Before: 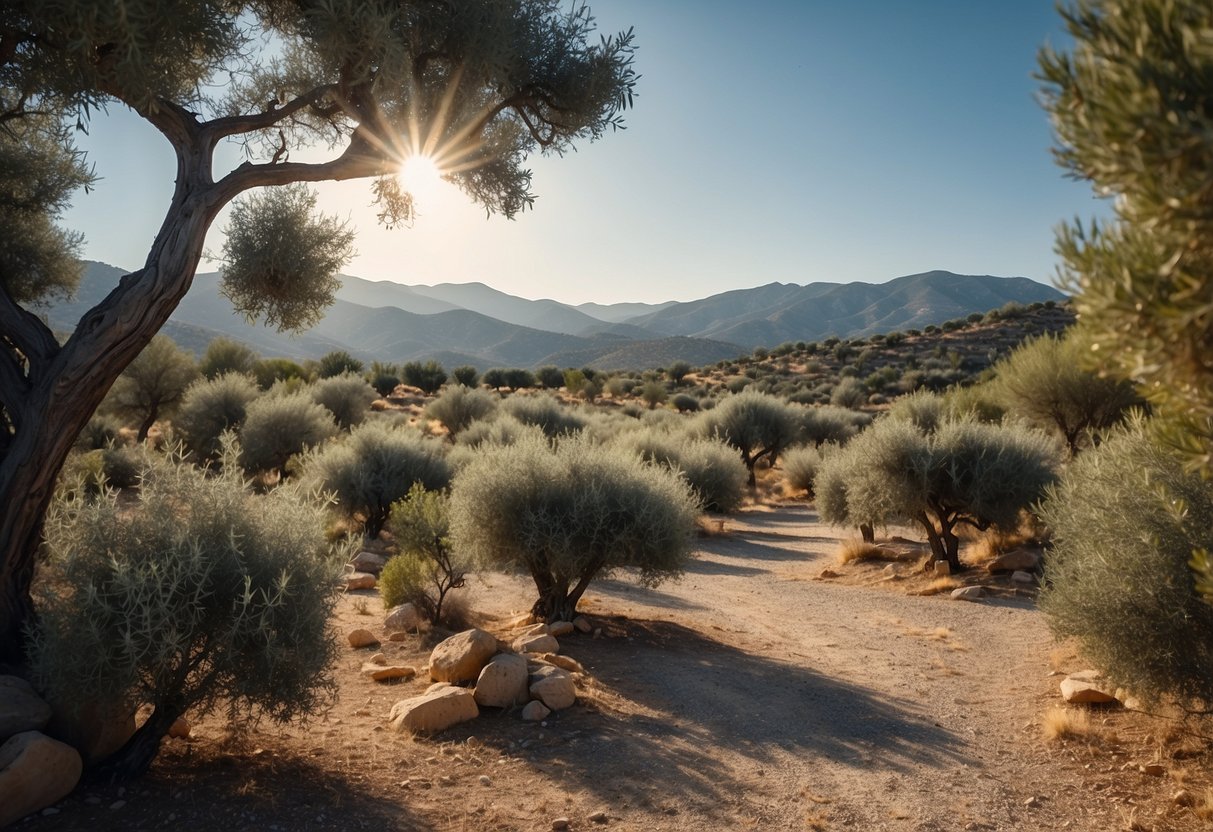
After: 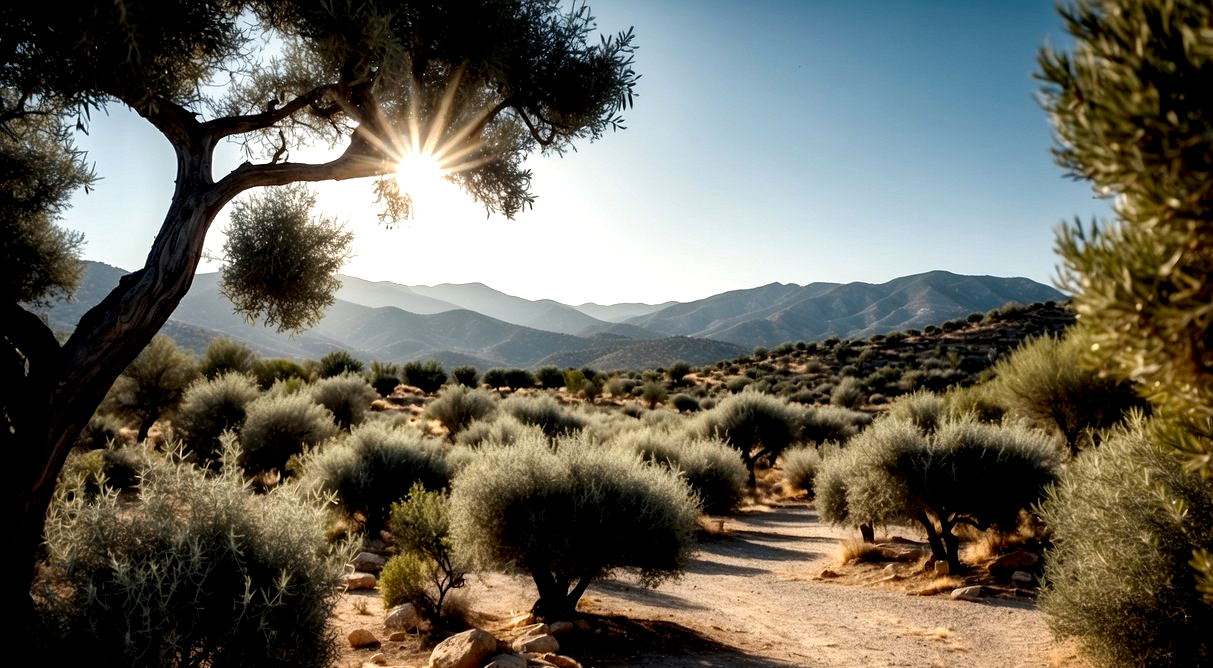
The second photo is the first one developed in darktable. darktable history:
filmic rgb: black relative exposure -8.7 EV, white relative exposure 2.7 EV, threshold 3 EV, target black luminance 0%, hardness 6.25, latitude 75%, contrast 1.325, highlights saturation mix -5%, preserve chrominance no, color science v5 (2021), iterations of high-quality reconstruction 0, enable highlight reconstruction true
local contrast: highlights 123%, shadows 126%, detail 140%, midtone range 0.254
crop: bottom 19.644%
